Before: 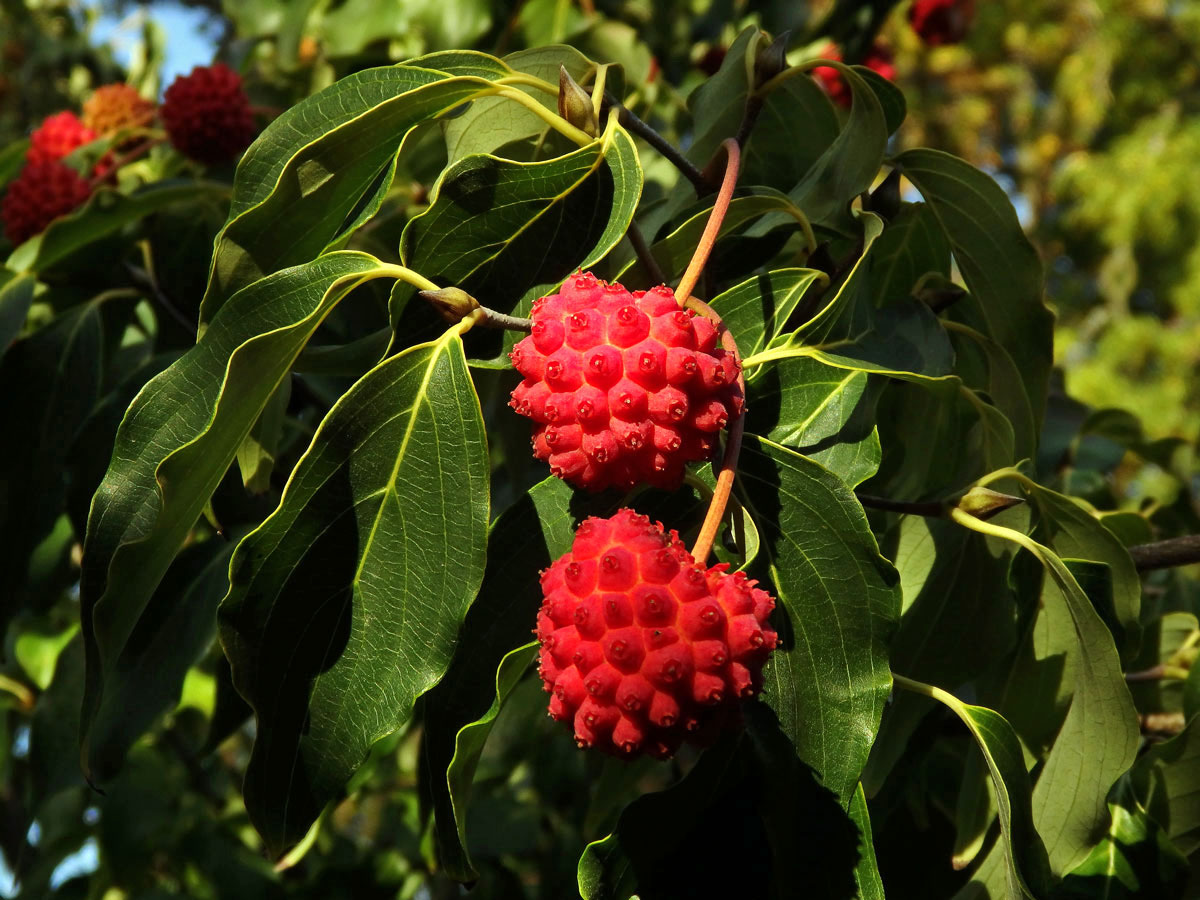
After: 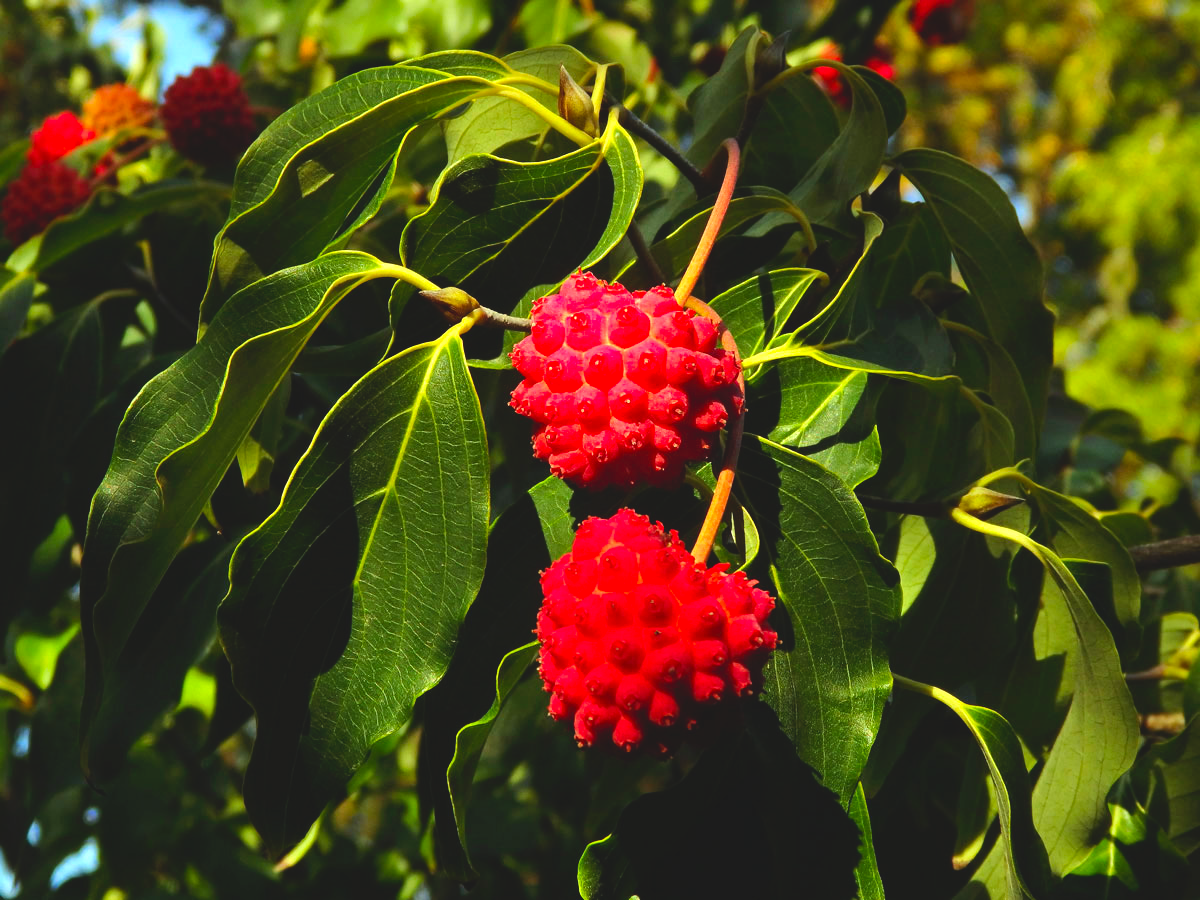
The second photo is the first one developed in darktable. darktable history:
tone equalizer: -8 EV -0.728 EV, -7 EV -0.732 EV, -6 EV -0.608 EV, -5 EV -0.366 EV, -3 EV 0.392 EV, -2 EV 0.6 EV, -1 EV 0.679 EV, +0 EV 0.773 EV, mask exposure compensation -0.513 EV
contrast brightness saturation: contrast -0.198, saturation 0.186
